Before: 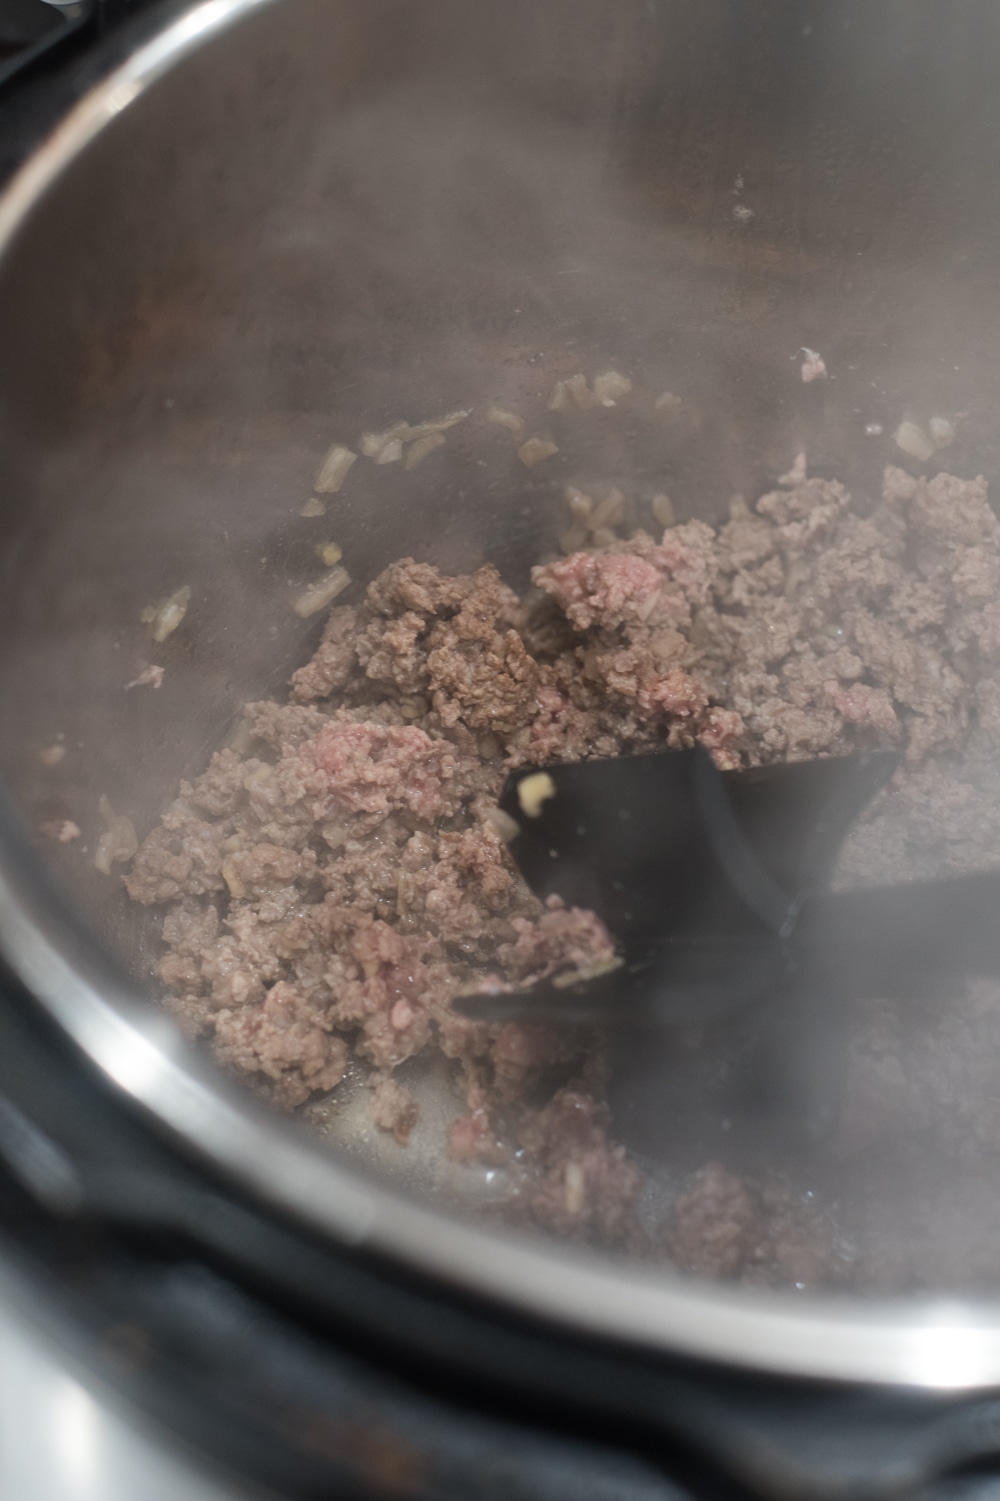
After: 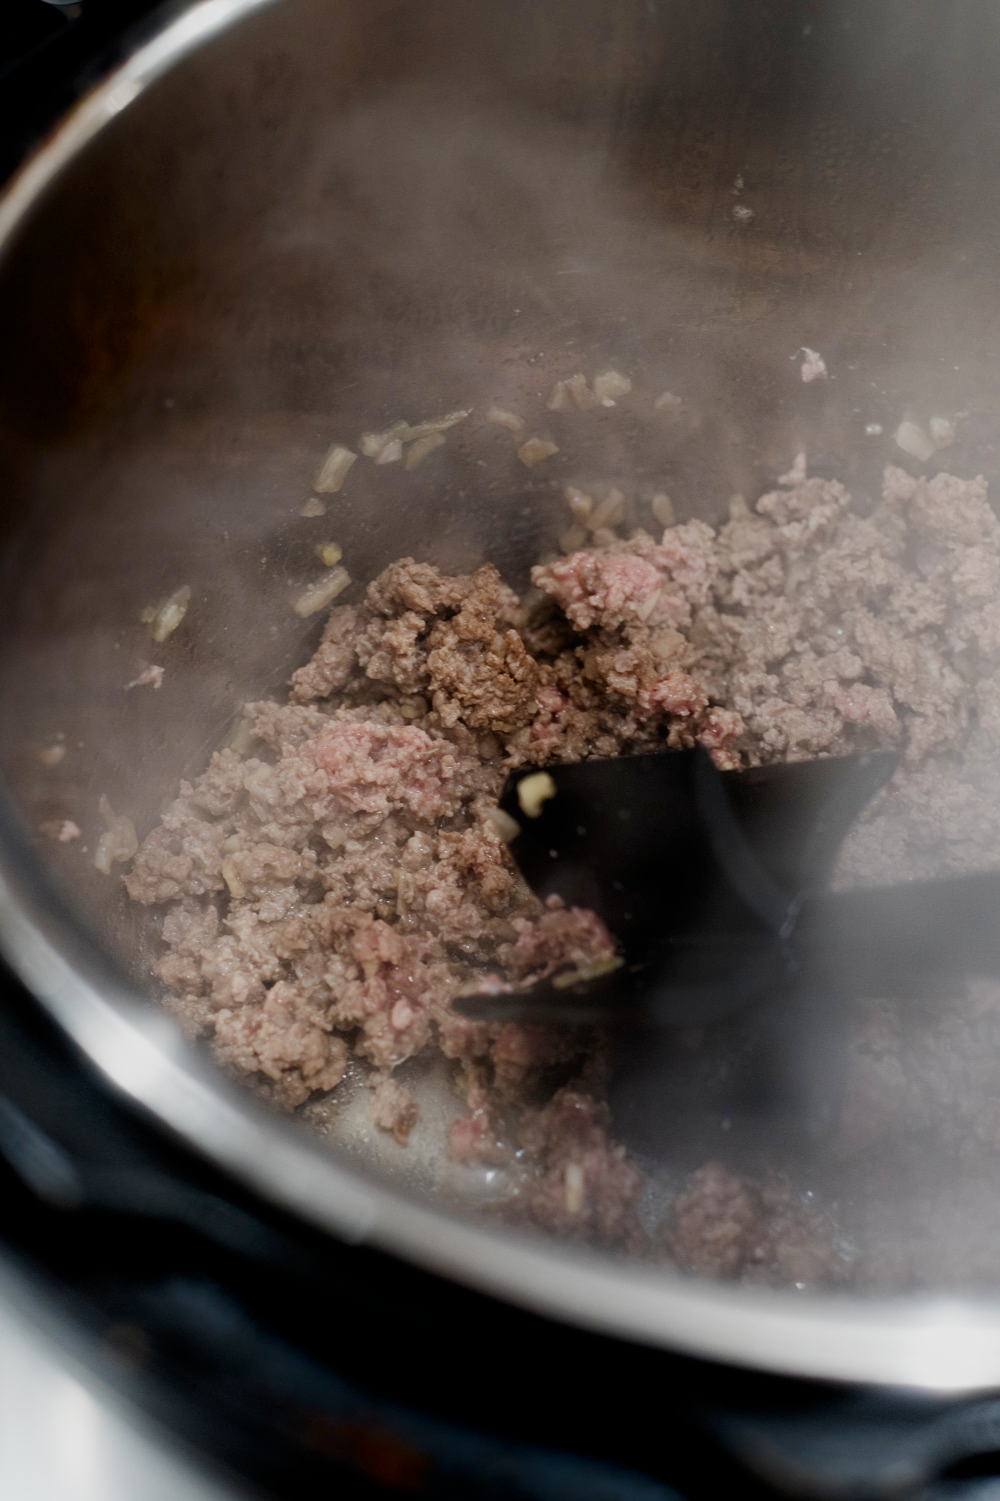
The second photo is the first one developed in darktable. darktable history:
filmic rgb: black relative exposure -5.05 EV, white relative exposure 3.95 EV, hardness 2.87, contrast 1.298, preserve chrominance no, color science v4 (2020), contrast in shadows soft
exposure: black level correction 0.007, compensate highlight preservation false
shadows and highlights: shadows -54.19, highlights 86.34, soften with gaussian
